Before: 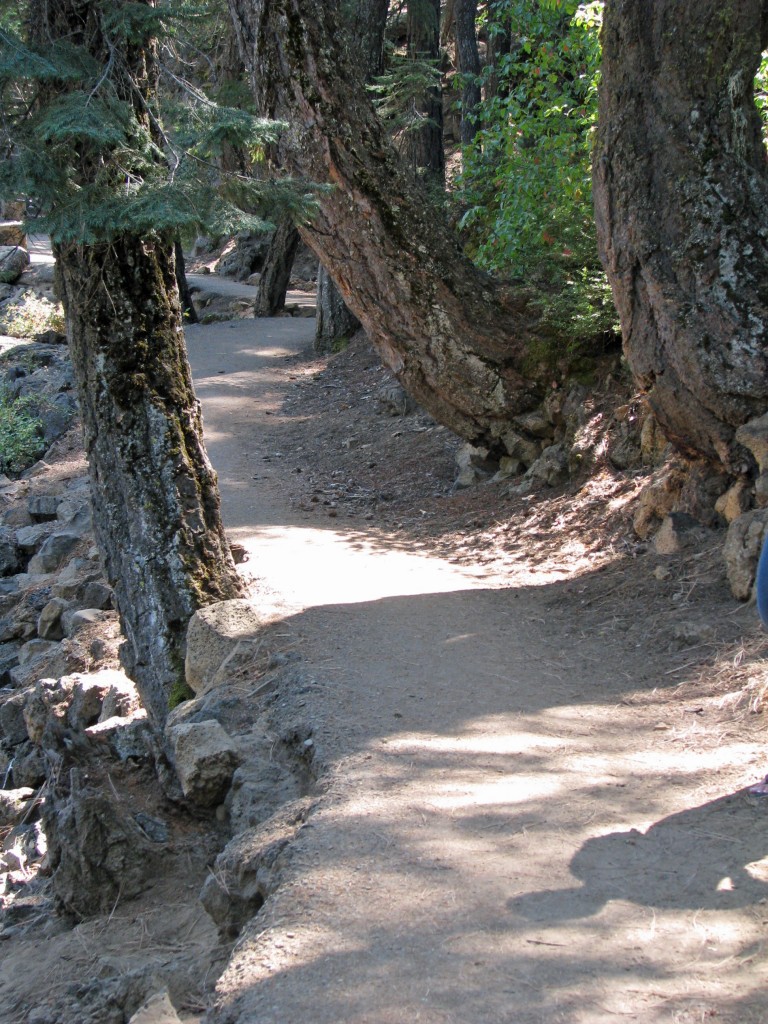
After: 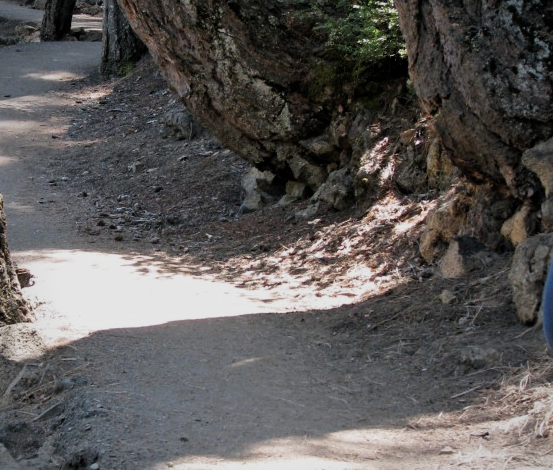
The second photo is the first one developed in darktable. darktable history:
filmic rgb: middle gray luminance 21.73%, black relative exposure -14 EV, white relative exposure 2.96 EV, threshold 6 EV, target black luminance 0%, hardness 8.81, latitude 59.69%, contrast 1.208, highlights saturation mix 5%, shadows ↔ highlights balance 41.6%, add noise in highlights 0, color science v3 (2019), use custom middle-gray values true, iterations of high-quality reconstruction 0, contrast in highlights soft, enable highlight reconstruction true
crop and rotate: left 27.938%, top 27.046%, bottom 27.046%
vignetting: fall-off radius 81.94%
